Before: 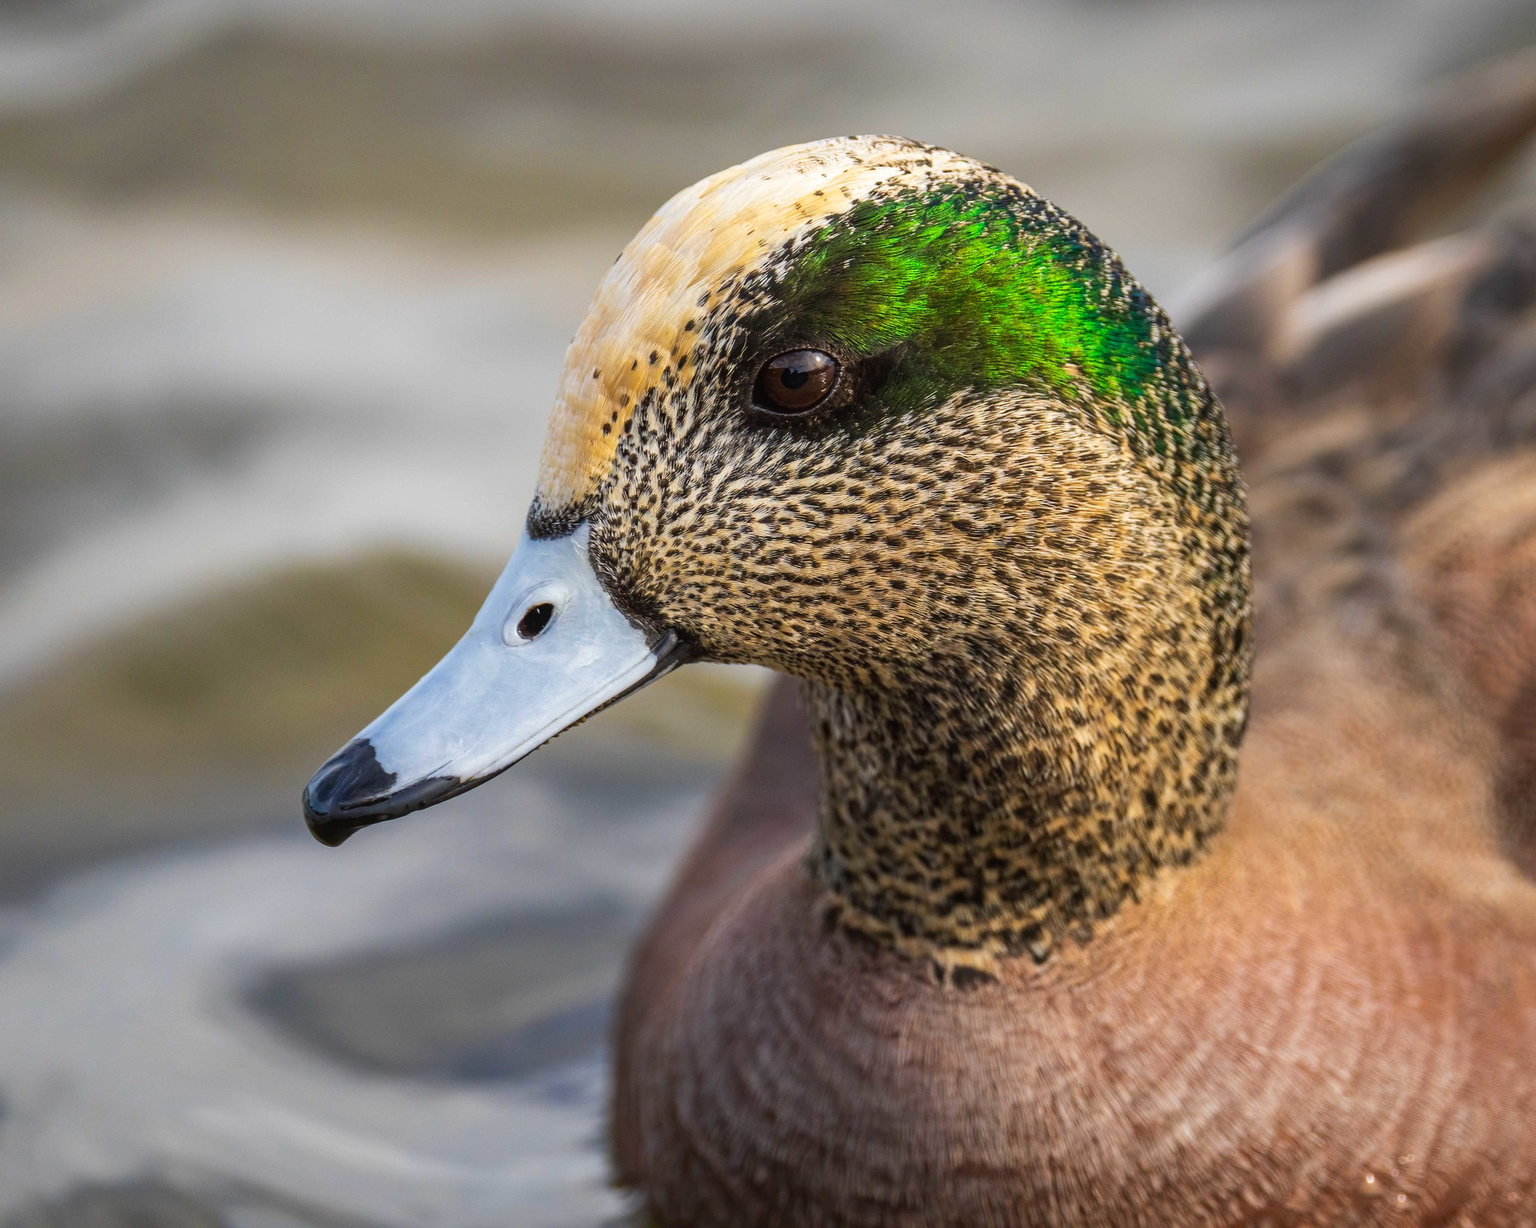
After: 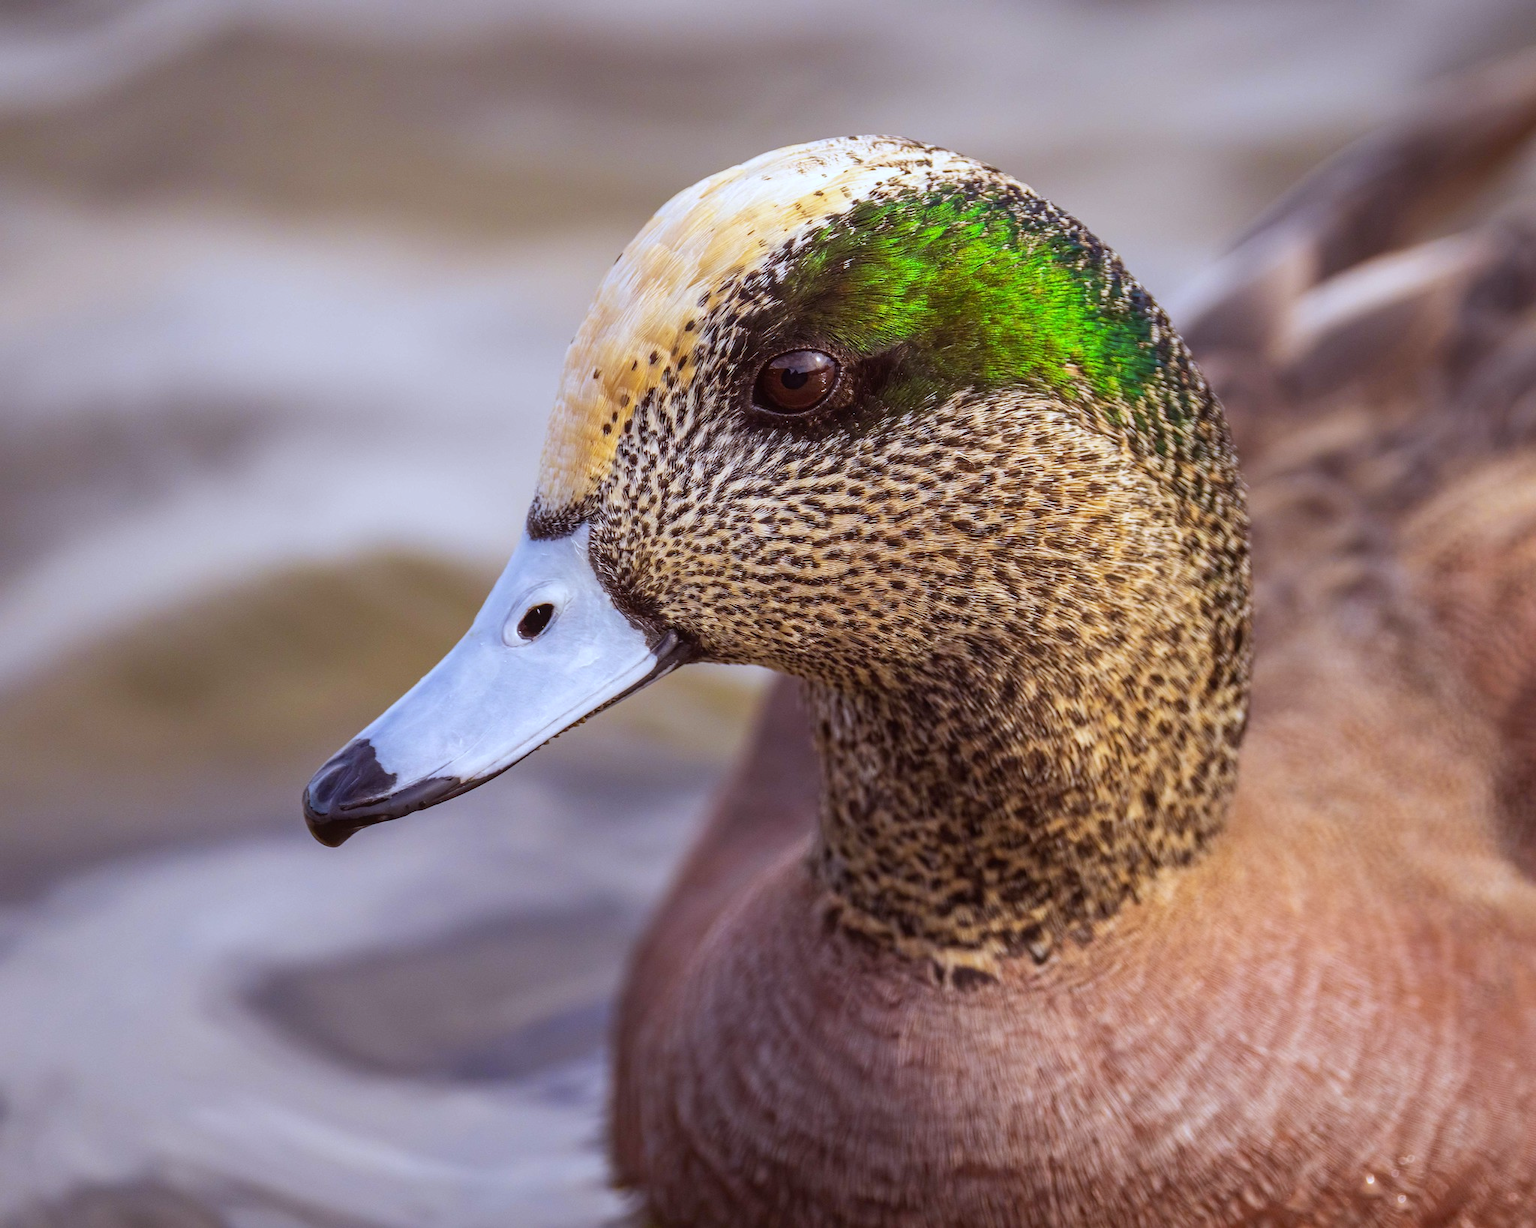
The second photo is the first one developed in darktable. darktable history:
white balance: red 0.931, blue 1.11
rgb levels: mode RGB, independent channels, levels [[0, 0.474, 1], [0, 0.5, 1], [0, 0.5, 1]]
